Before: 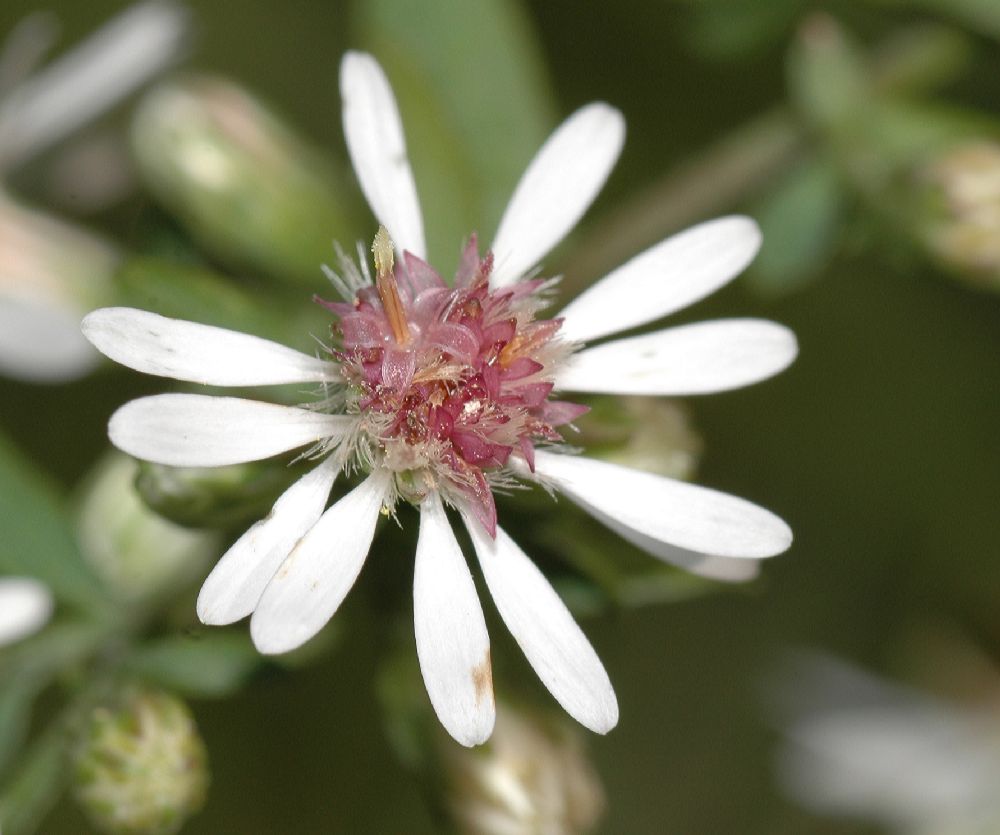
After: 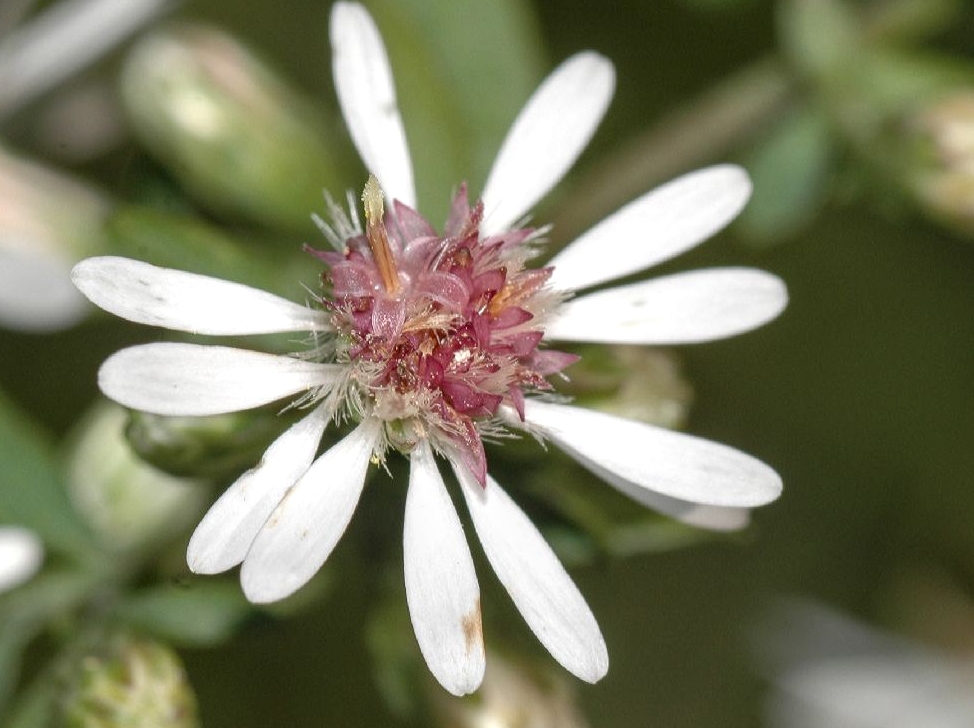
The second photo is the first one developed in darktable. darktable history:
crop: left 1.087%, top 6.136%, right 1.443%, bottom 6.65%
local contrast: detail 130%
